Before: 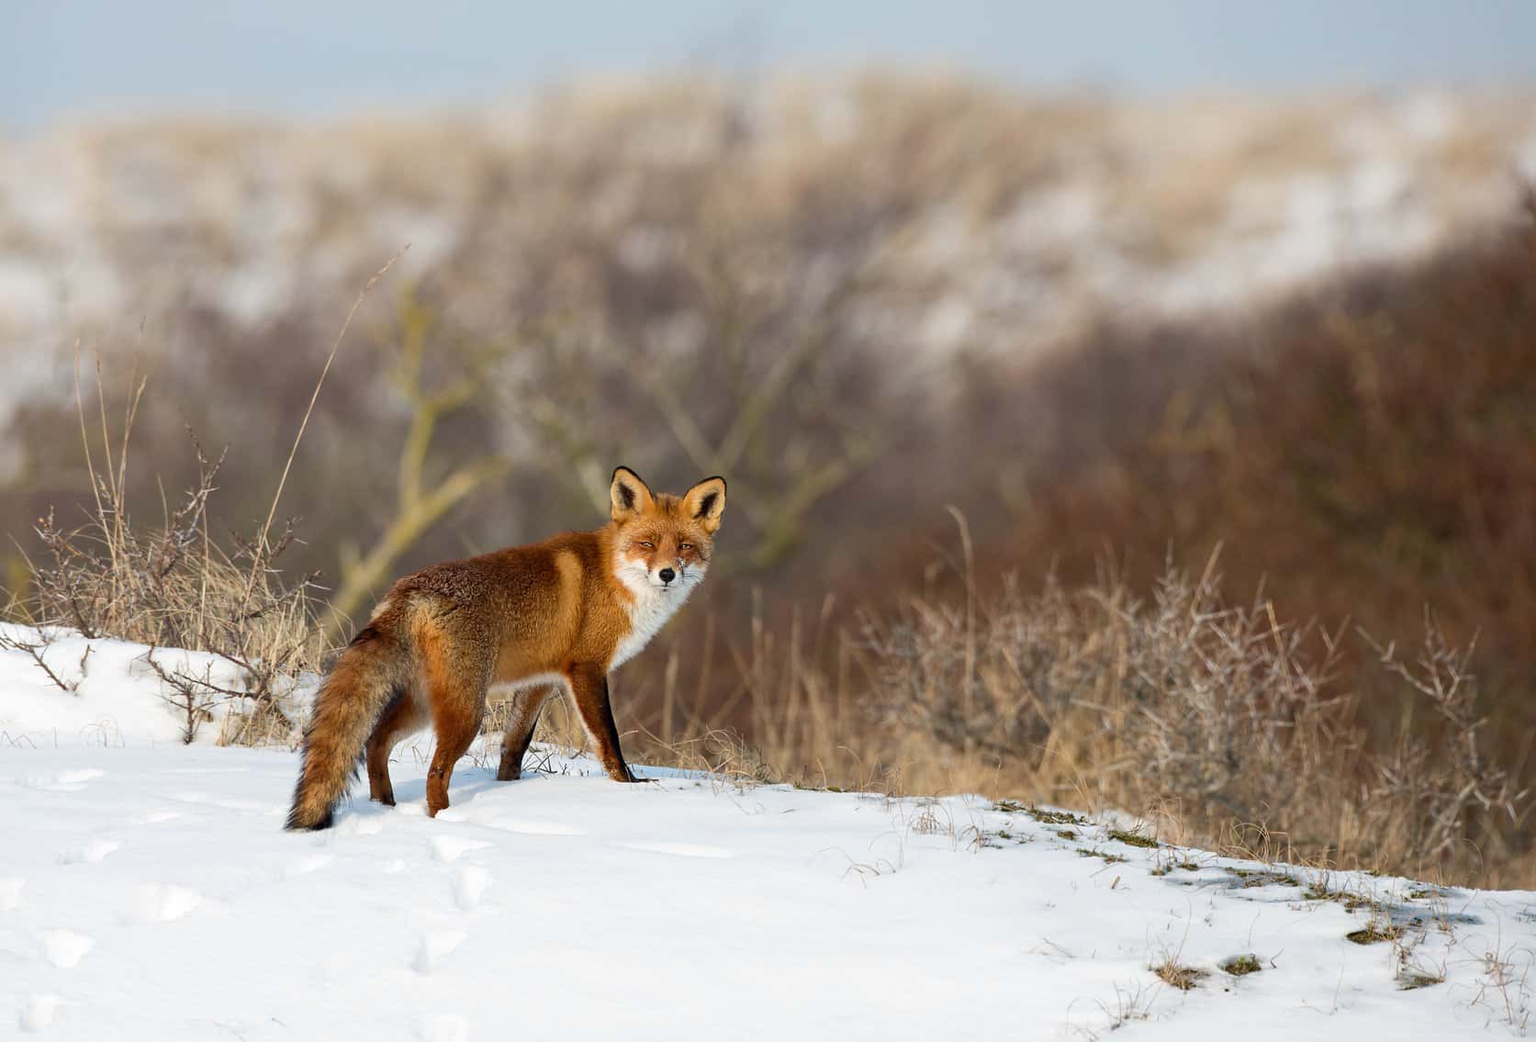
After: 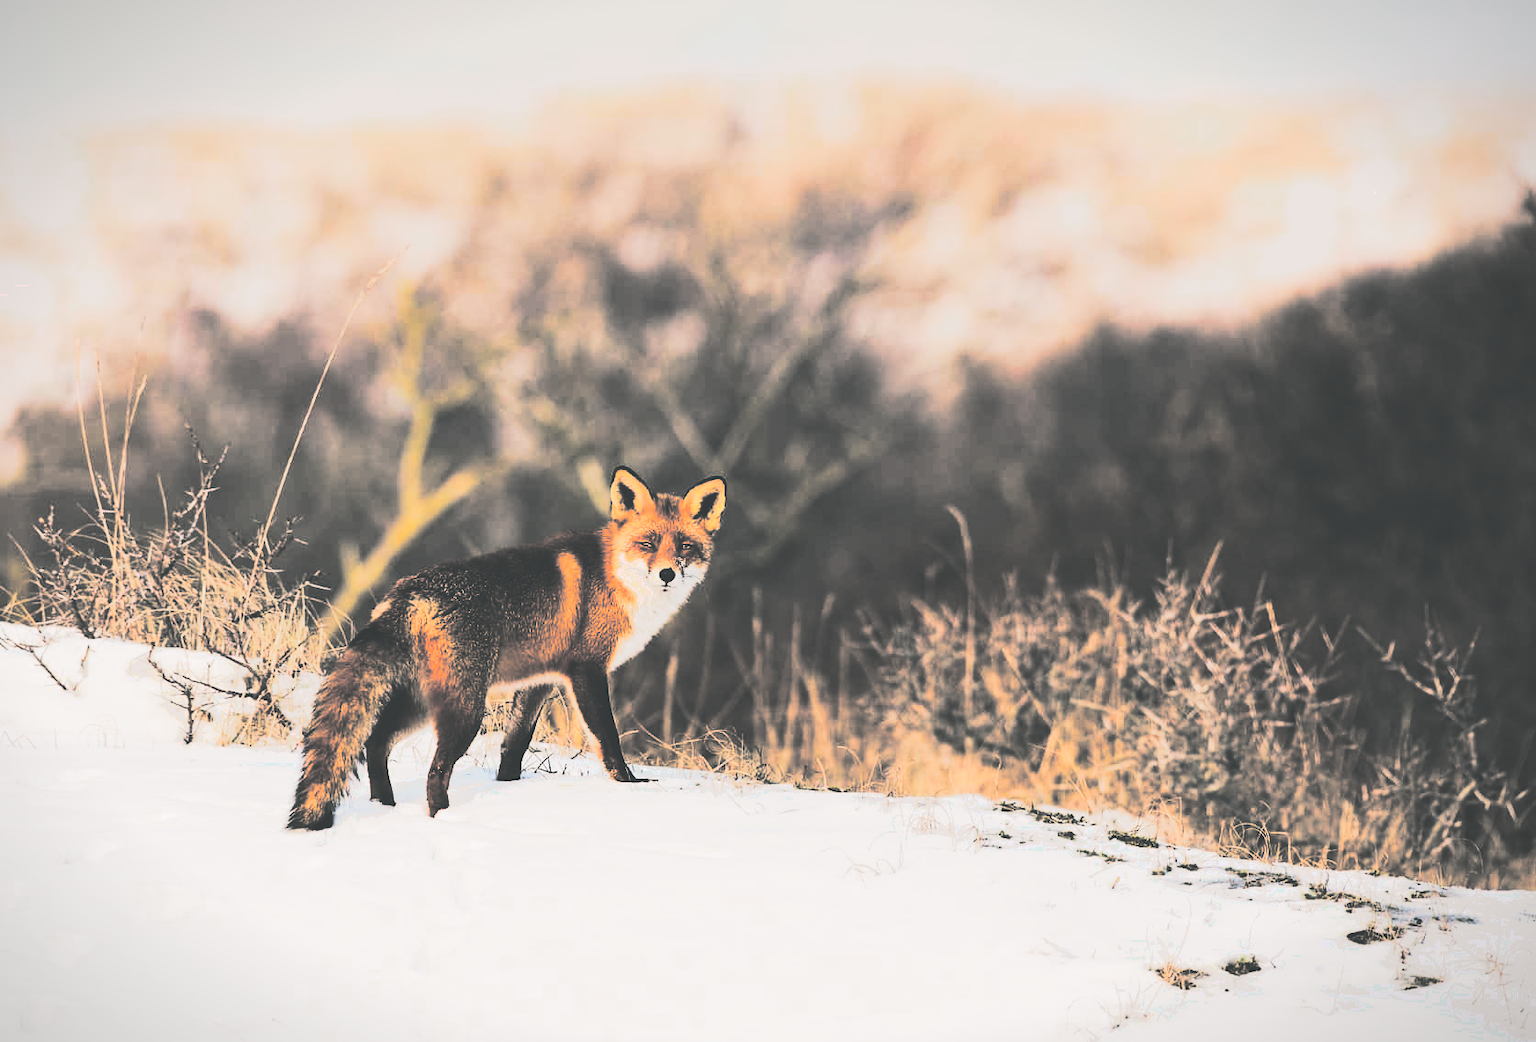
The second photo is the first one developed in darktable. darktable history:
exposure: black level correction -0.071, exposure 0.5 EV, compensate highlight preservation false
vibrance: vibrance 20%
vignetting: fall-off start 100%, fall-off radius 64.94%, automatic ratio true, unbound false
contrast brightness saturation: contrast 0.5, saturation -0.1
tone curve: curves: ch0 [(0, 0.172) (1, 0.91)], color space Lab, independent channels, preserve colors none
base curve: curves: ch0 [(0, 0.036) (0.083, 0.04) (0.804, 1)], preserve colors none
split-toning: shadows › hue 190.8°, shadows › saturation 0.05, highlights › hue 54°, highlights › saturation 0.05, compress 0%
color correction: highlights a* 5.81, highlights b* 4.84
